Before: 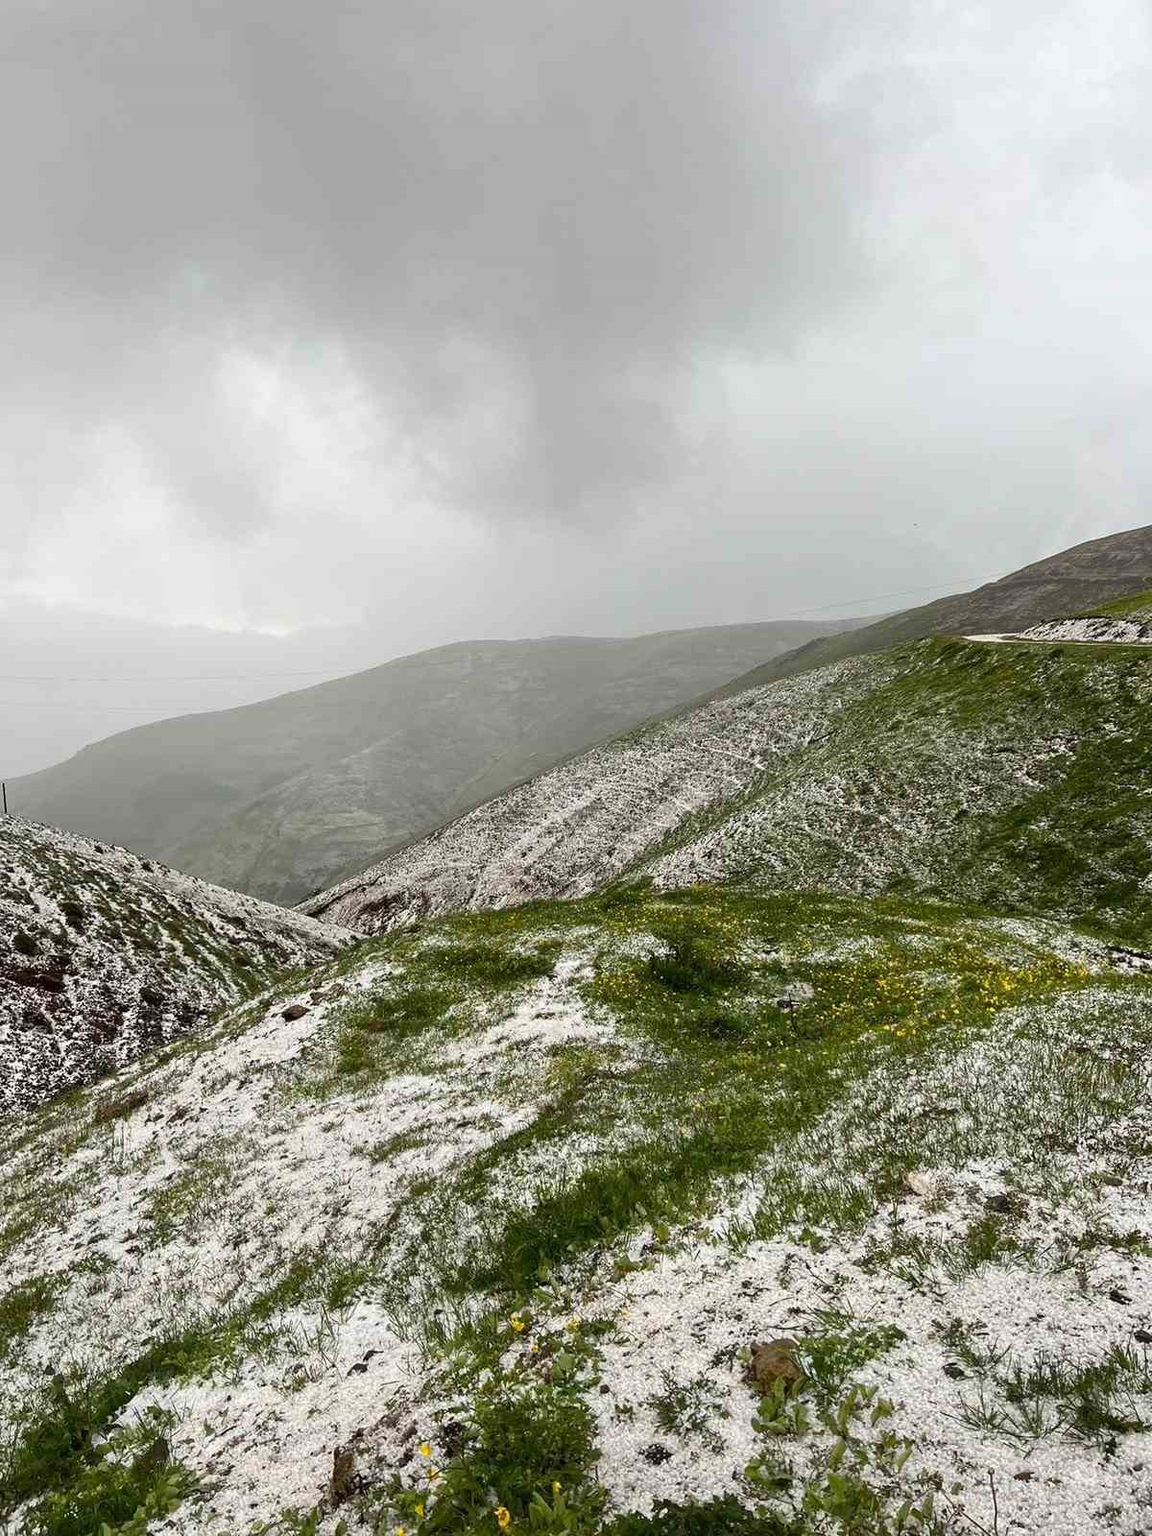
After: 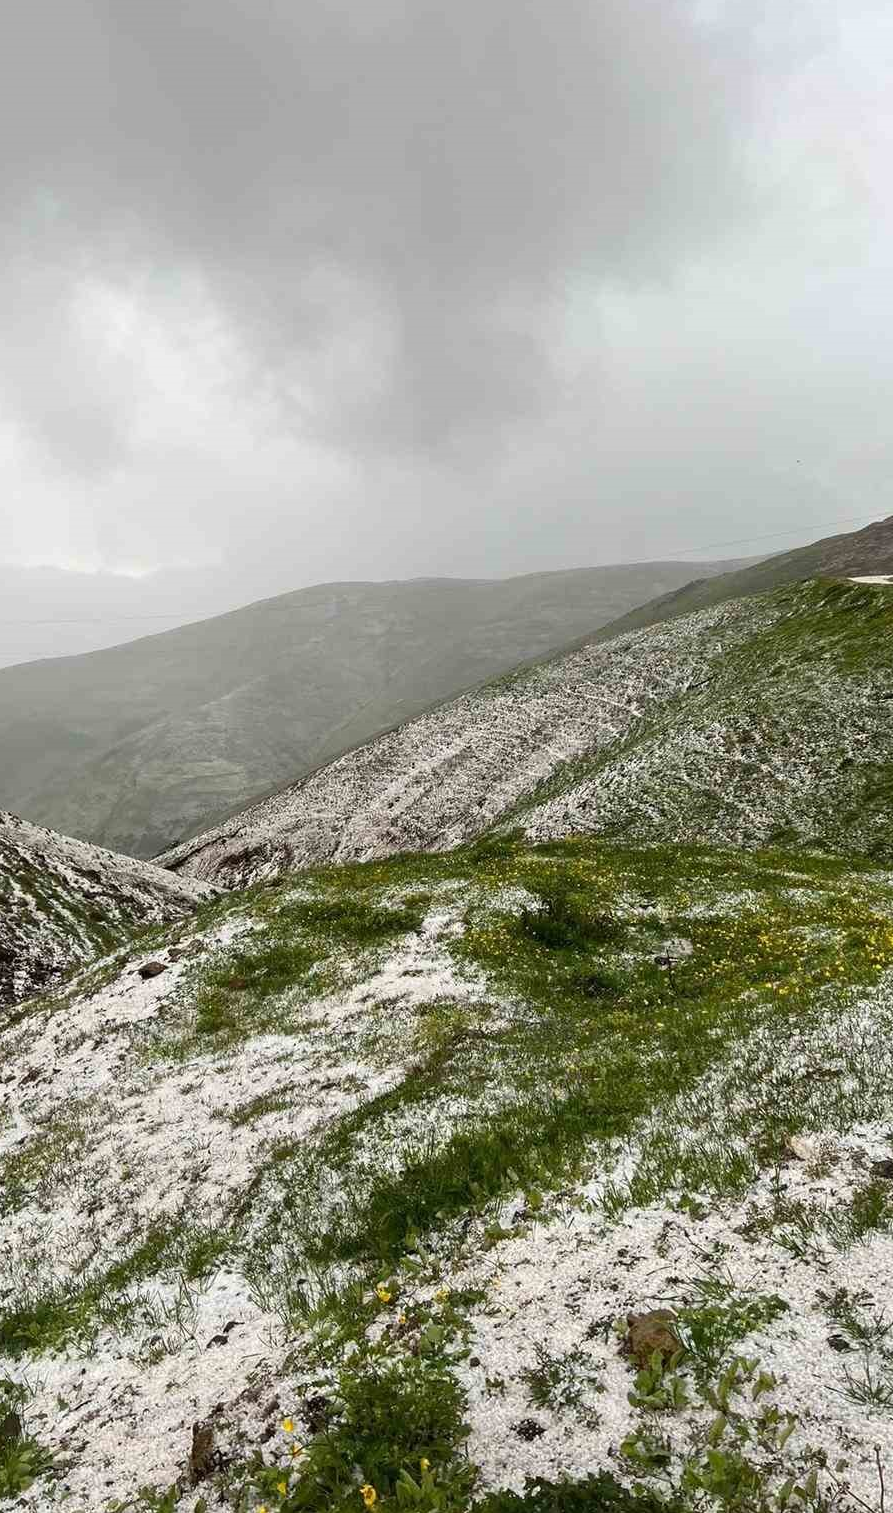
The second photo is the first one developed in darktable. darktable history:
crop and rotate: left 12.931%, top 5.392%, right 12.621%
